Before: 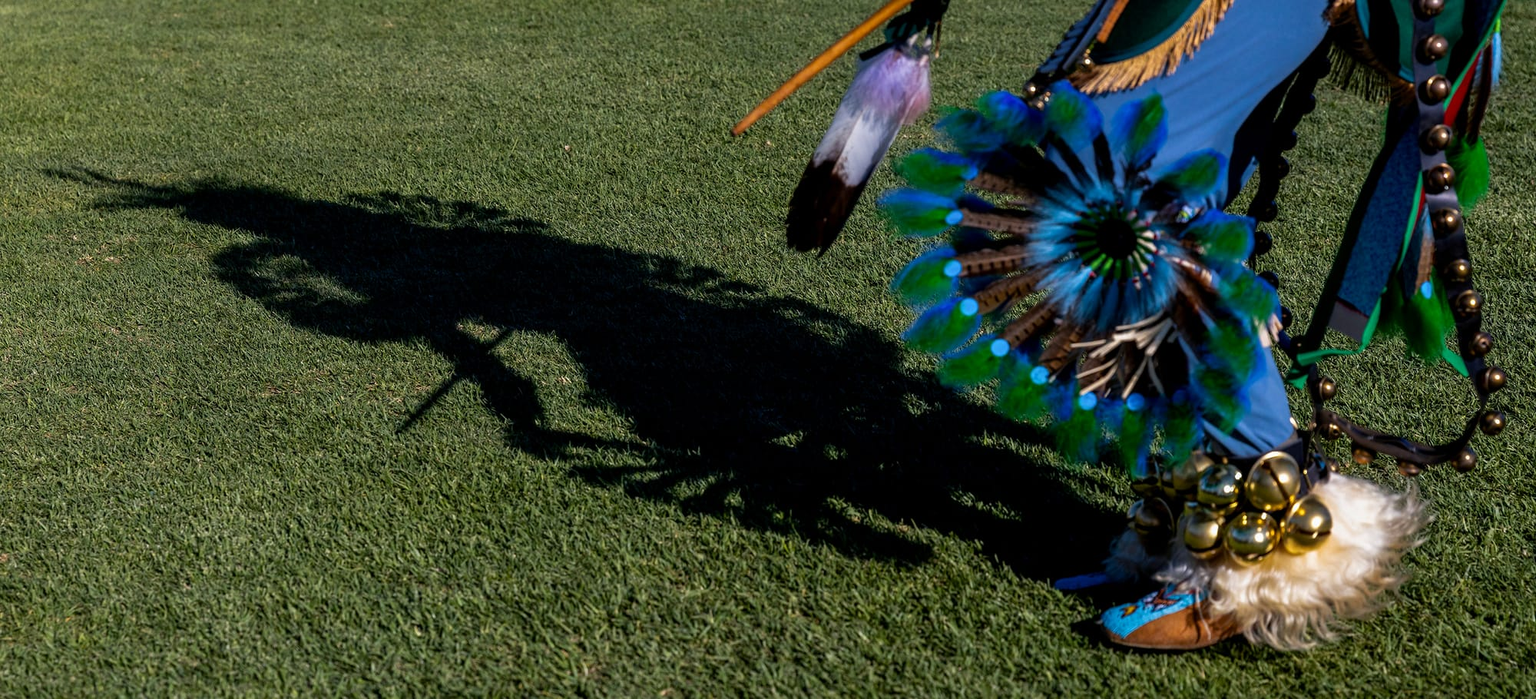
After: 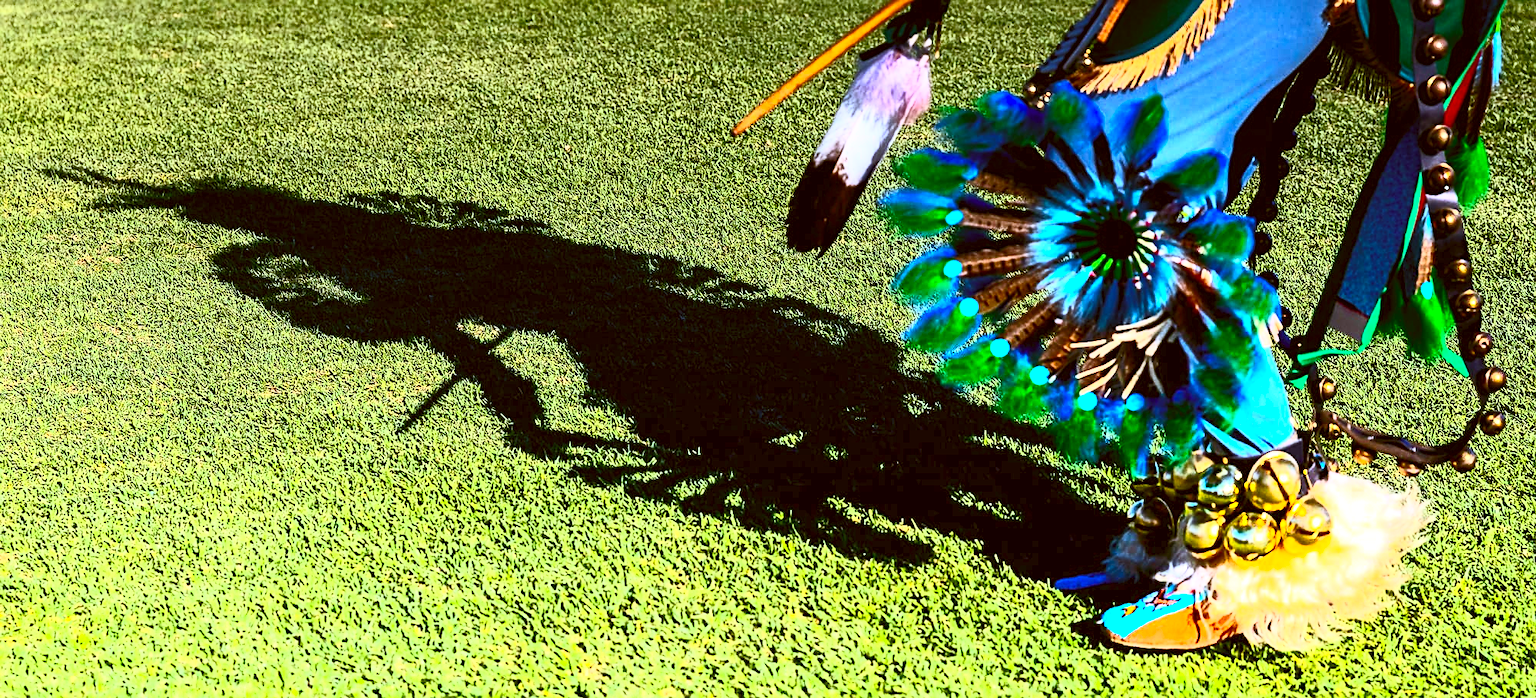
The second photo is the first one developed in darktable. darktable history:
graduated density: density -3.9 EV
sharpen: on, module defaults
color correction: highlights a* -0.482, highlights b* 0.161, shadows a* 4.66, shadows b* 20.72
contrast brightness saturation: contrast 0.83, brightness 0.59, saturation 0.59
